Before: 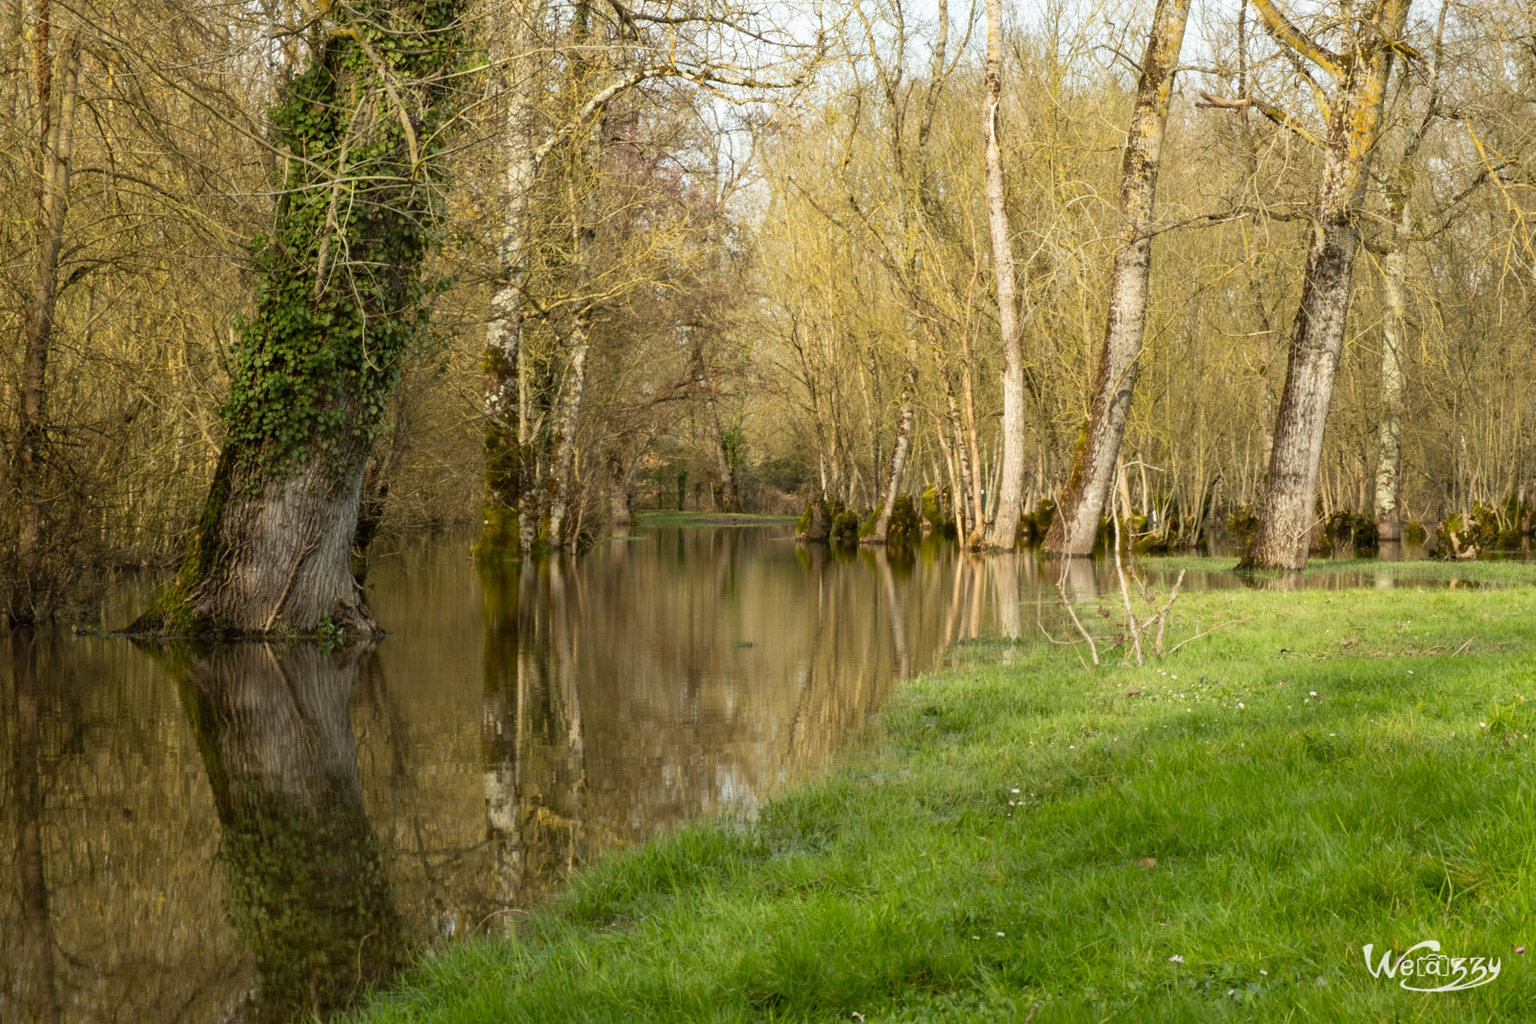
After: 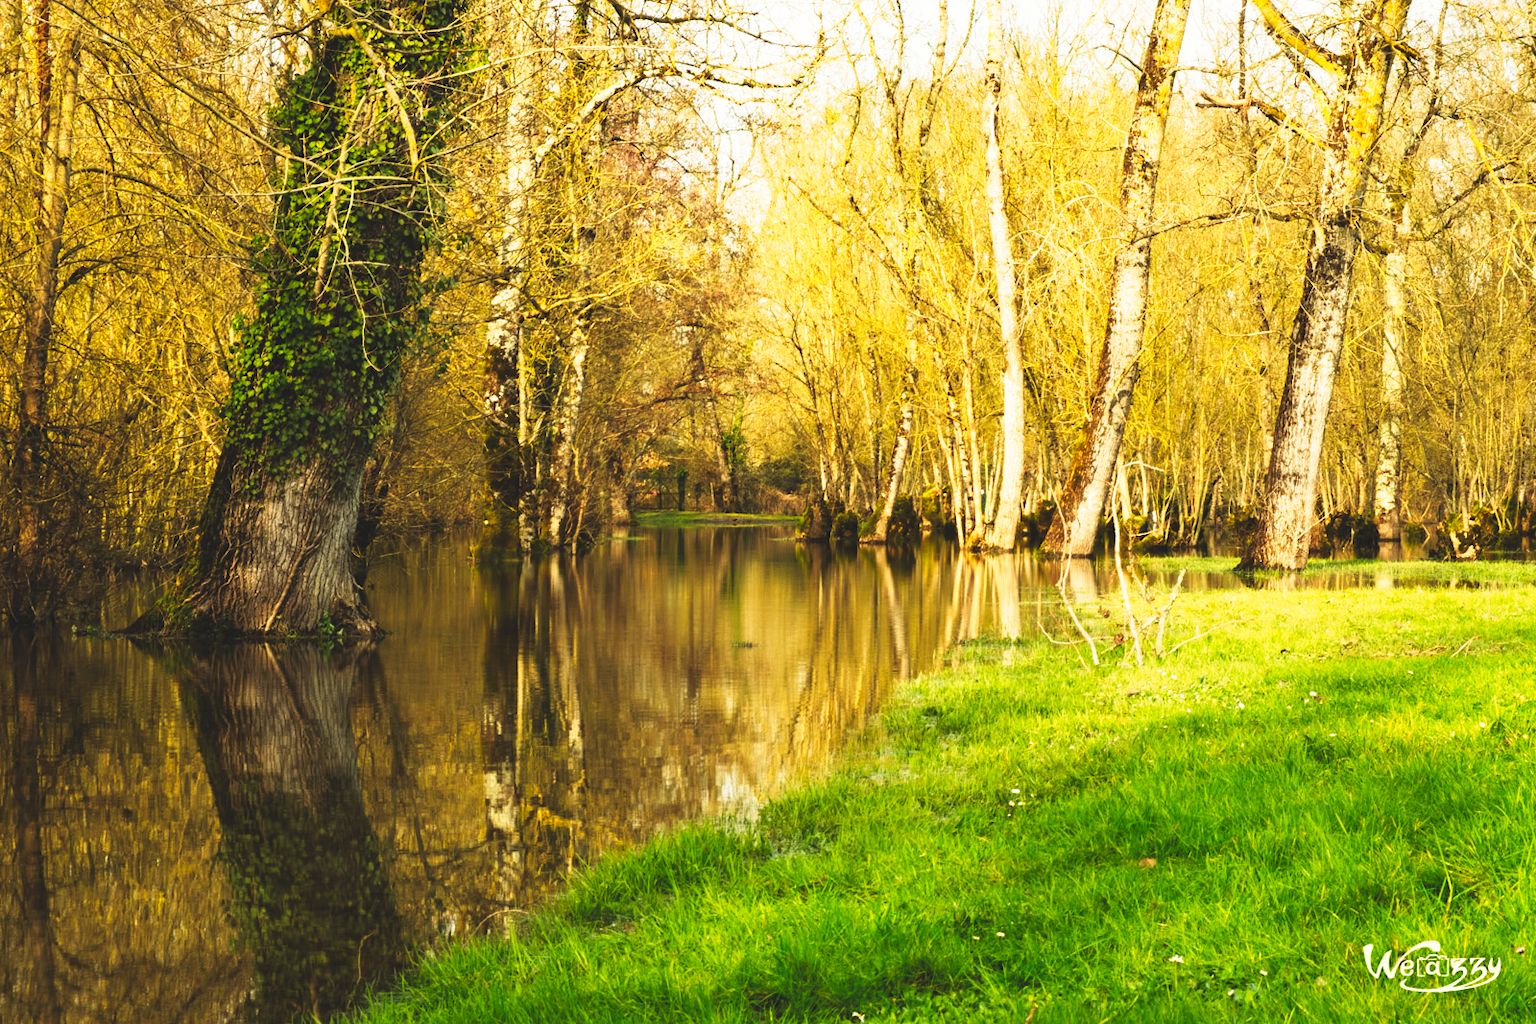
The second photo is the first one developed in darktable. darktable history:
tone curve: curves: ch0 [(0, 0) (0.003, 0.001) (0.011, 0.005) (0.025, 0.009) (0.044, 0.014) (0.069, 0.018) (0.1, 0.025) (0.136, 0.029) (0.177, 0.042) (0.224, 0.064) (0.277, 0.107) (0.335, 0.182) (0.399, 0.3) (0.468, 0.462) (0.543, 0.639) (0.623, 0.802) (0.709, 0.916) (0.801, 0.963) (0.898, 0.988) (1, 1)], preserve colors none
exposure: black level correction -0.062, exposure -0.05 EV, compensate highlight preservation false
white balance: red 1.029, blue 0.92
contrast brightness saturation: contrast -0.02, brightness -0.01, saturation 0.03
